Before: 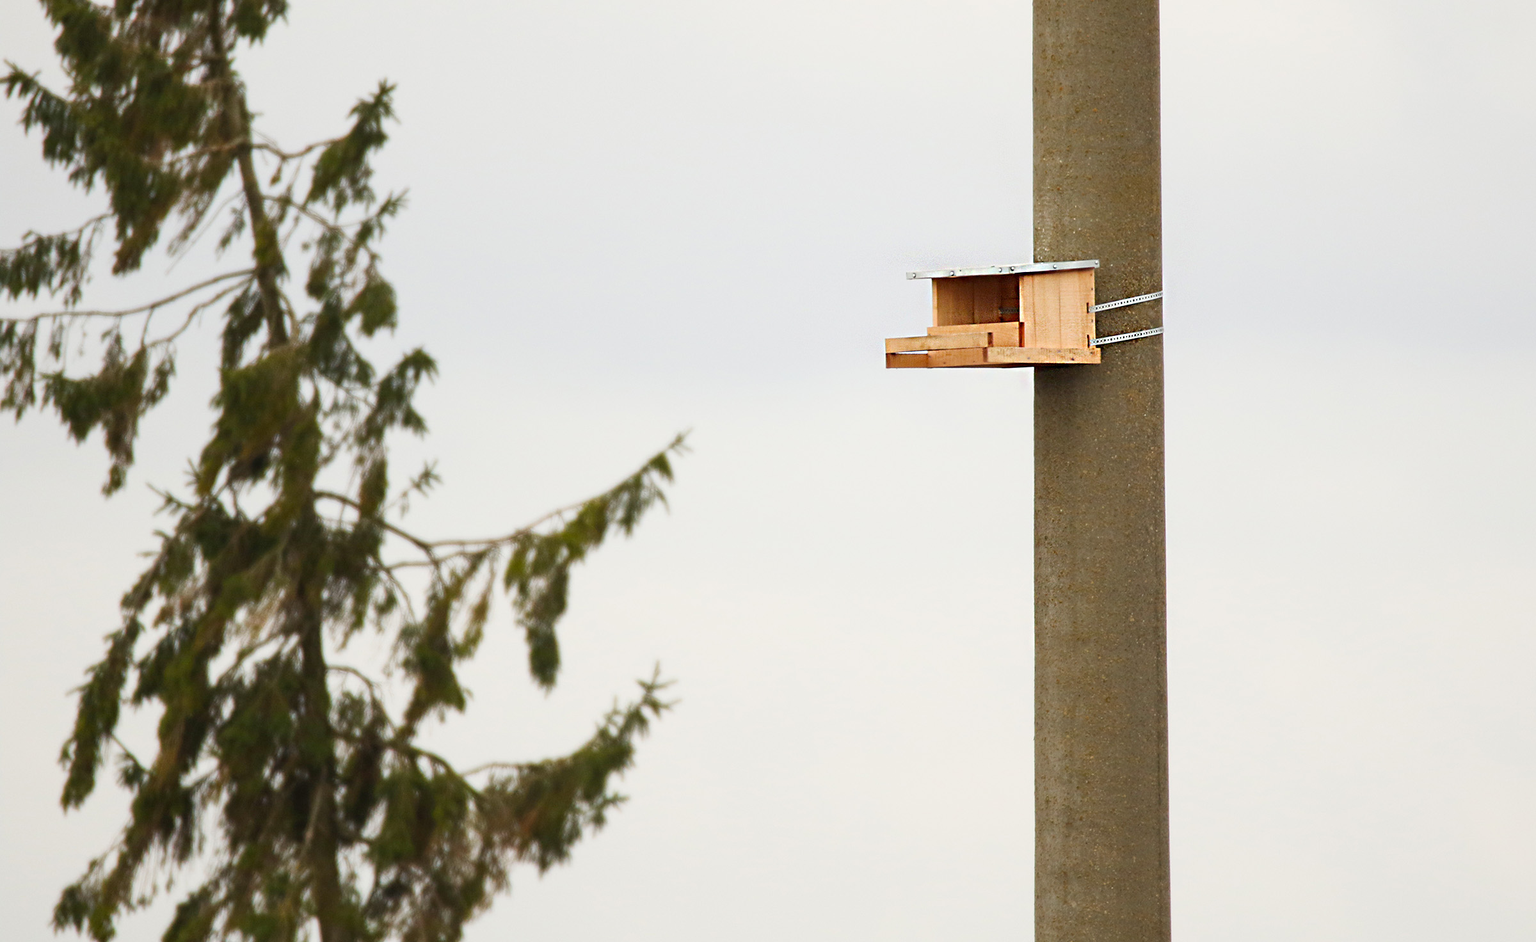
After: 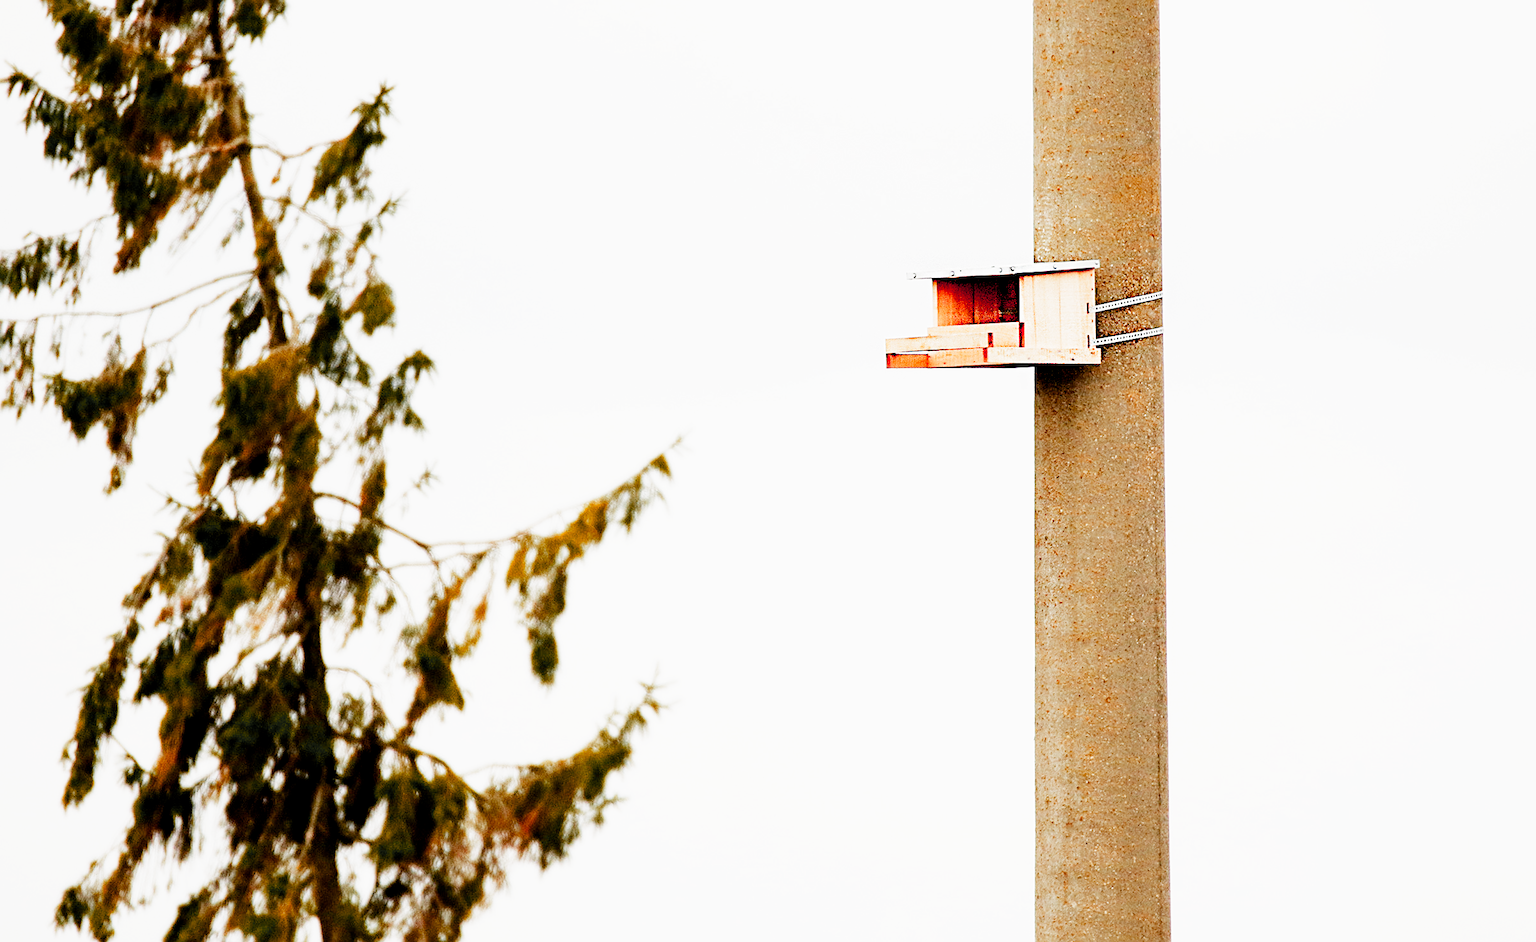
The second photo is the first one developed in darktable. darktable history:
color zones: curves: ch1 [(0.263, 0.53) (0.376, 0.287) (0.487, 0.512) (0.748, 0.547) (1, 0.513)]; ch2 [(0.262, 0.45) (0.751, 0.477)], mix 31.98%
tone equalizer: -8 EV -0.75 EV, -7 EV -0.7 EV, -6 EV -0.6 EV, -5 EV -0.4 EV, -3 EV 0.4 EV, -2 EV 0.6 EV, -1 EV 0.7 EV, +0 EV 0.75 EV, edges refinement/feathering 500, mask exposure compensation -1.57 EV, preserve details no
exposure: black level correction 0.016, exposure 1.774 EV, compensate highlight preservation false
sharpen: amount 0.575
filmic rgb: middle gray luminance 29%, black relative exposure -10.3 EV, white relative exposure 5.5 EV, threshold 6 EV, target black luminance 0%, hardness 3.95, latitude 2.04%, contrast 1.132, highlights saturation mix 5%, shadows ↔ highlights balance 15.11%, preserve chrominance no, color science v3 (2019), use custom middle-gray values true, iterations of high-quality reconstruction 0, enable highlight reconstruction true
